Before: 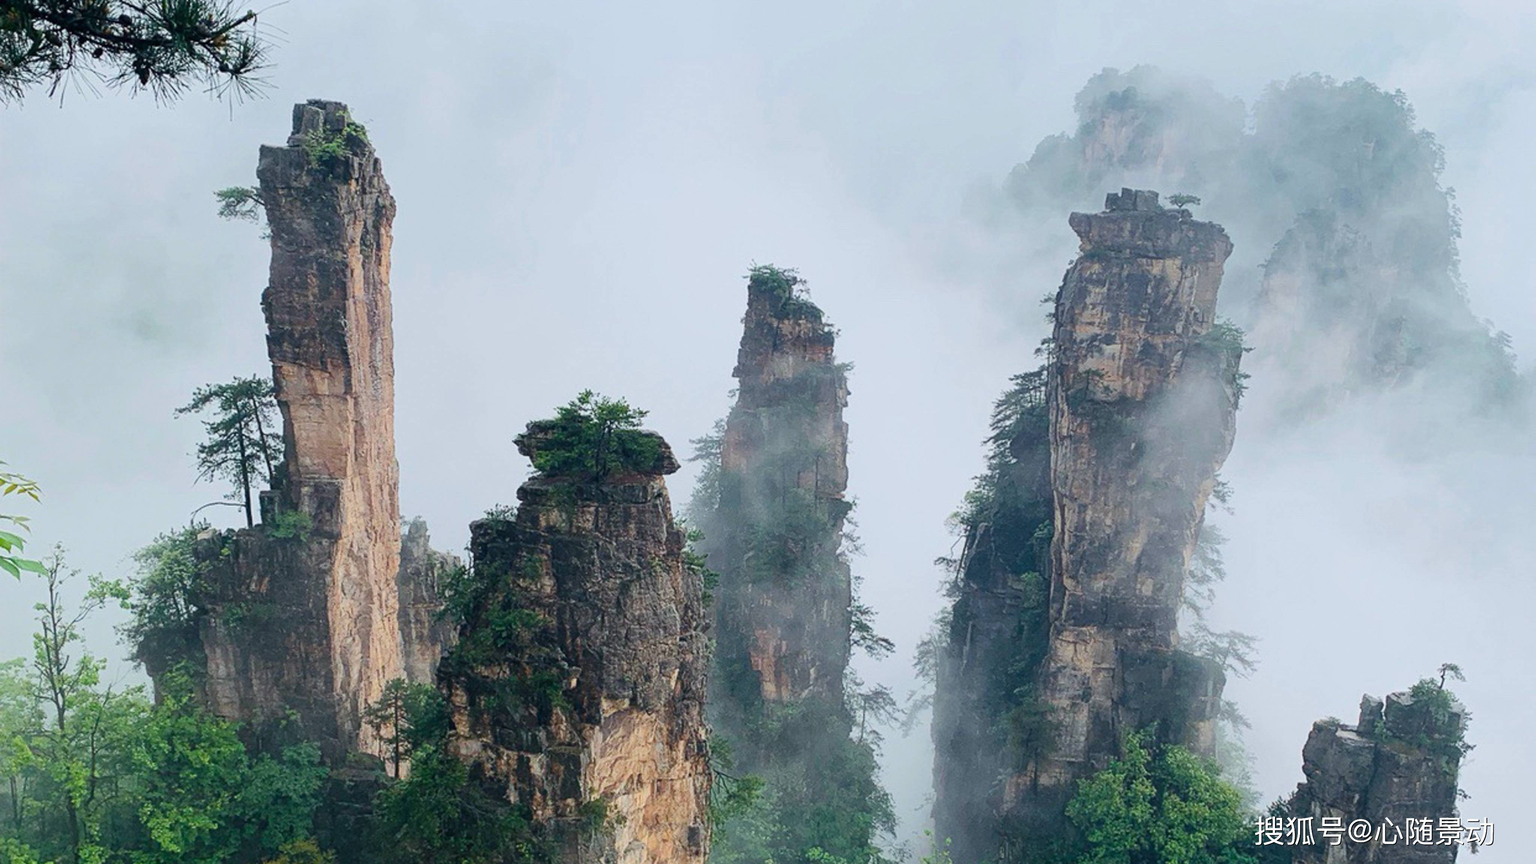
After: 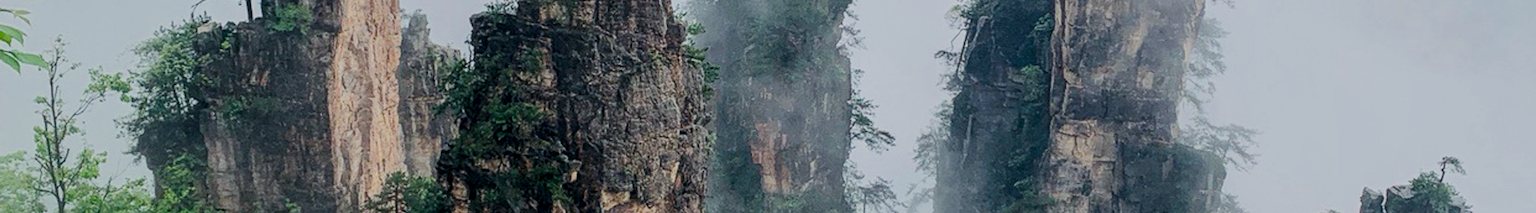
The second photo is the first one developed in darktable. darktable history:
contrast brightness saturation: contrast 0.03, brightness -0.034
filmic rgb: black relative exposure -7.65 EV, white relative exposure 4.56 EV, hardness 3.61
local contrast: on, module defaults
crop and rotate: top 58.713%, bottom 16.601%
